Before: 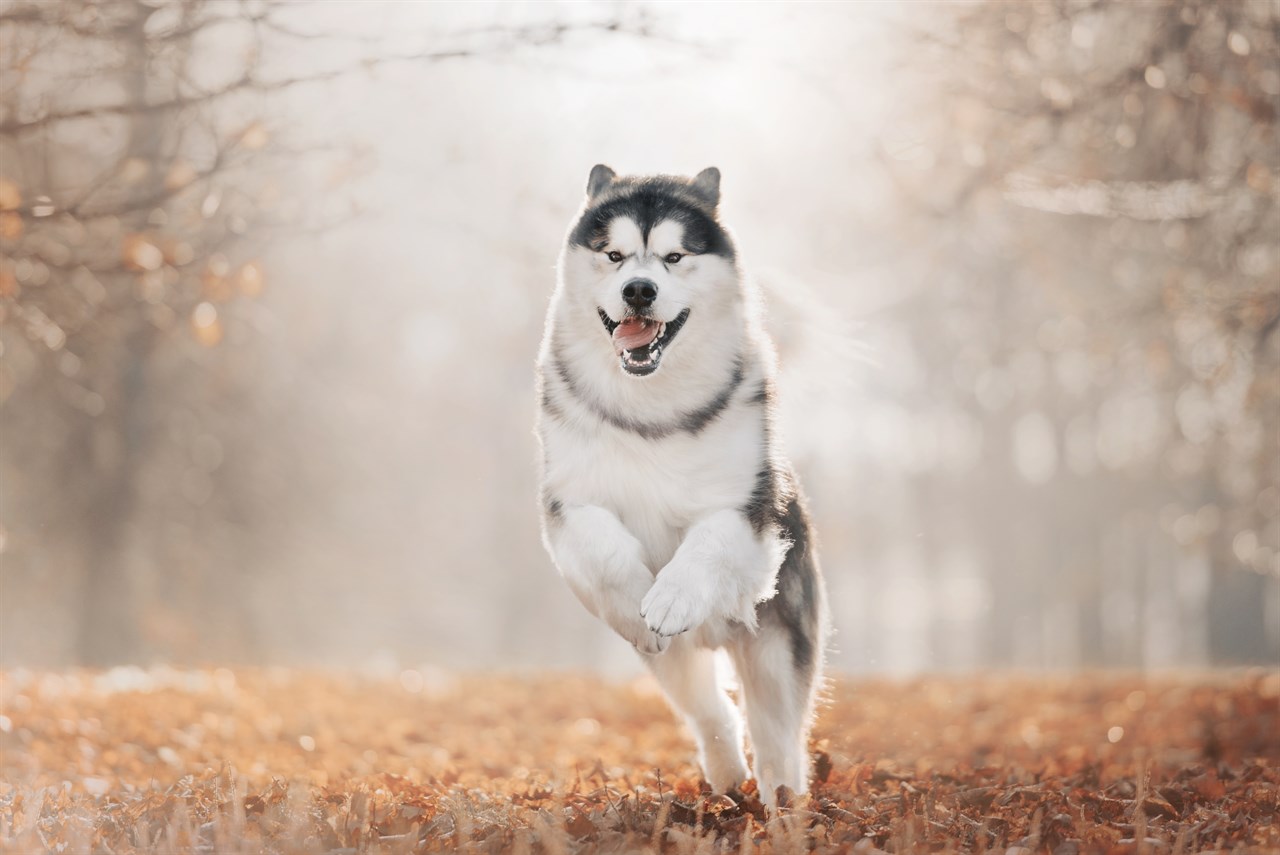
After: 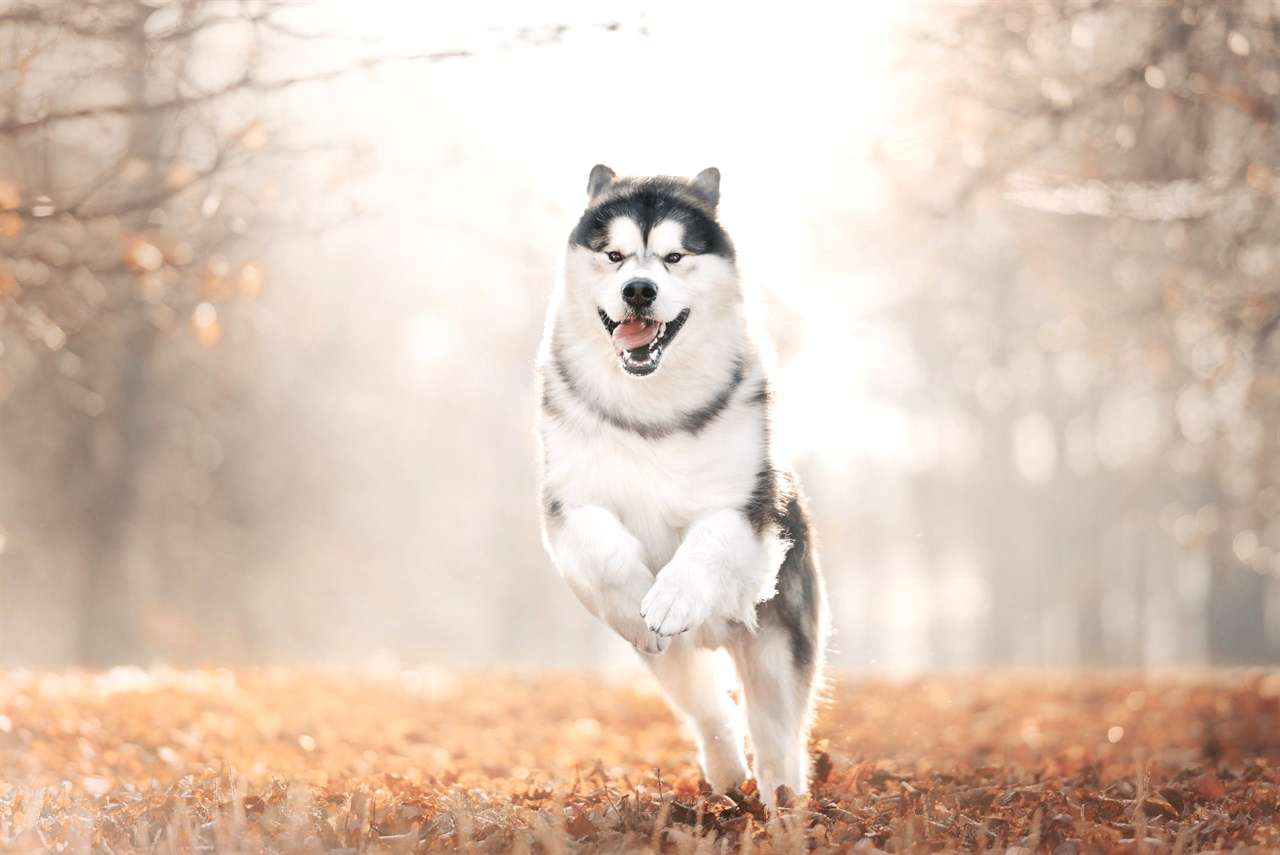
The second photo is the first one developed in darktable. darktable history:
tone equalizer: -8 EV -0.399 EV, -7 EV -0.385 EV, -6 EV -0.337 EV, -5 EV -0.261 EV, -3 EV 0.247 EV, -2 EV 0.304 EV, -1 EV 0.395 EV, +0 EV 0.417 EV, mask exposure compensation -0.498 EV
